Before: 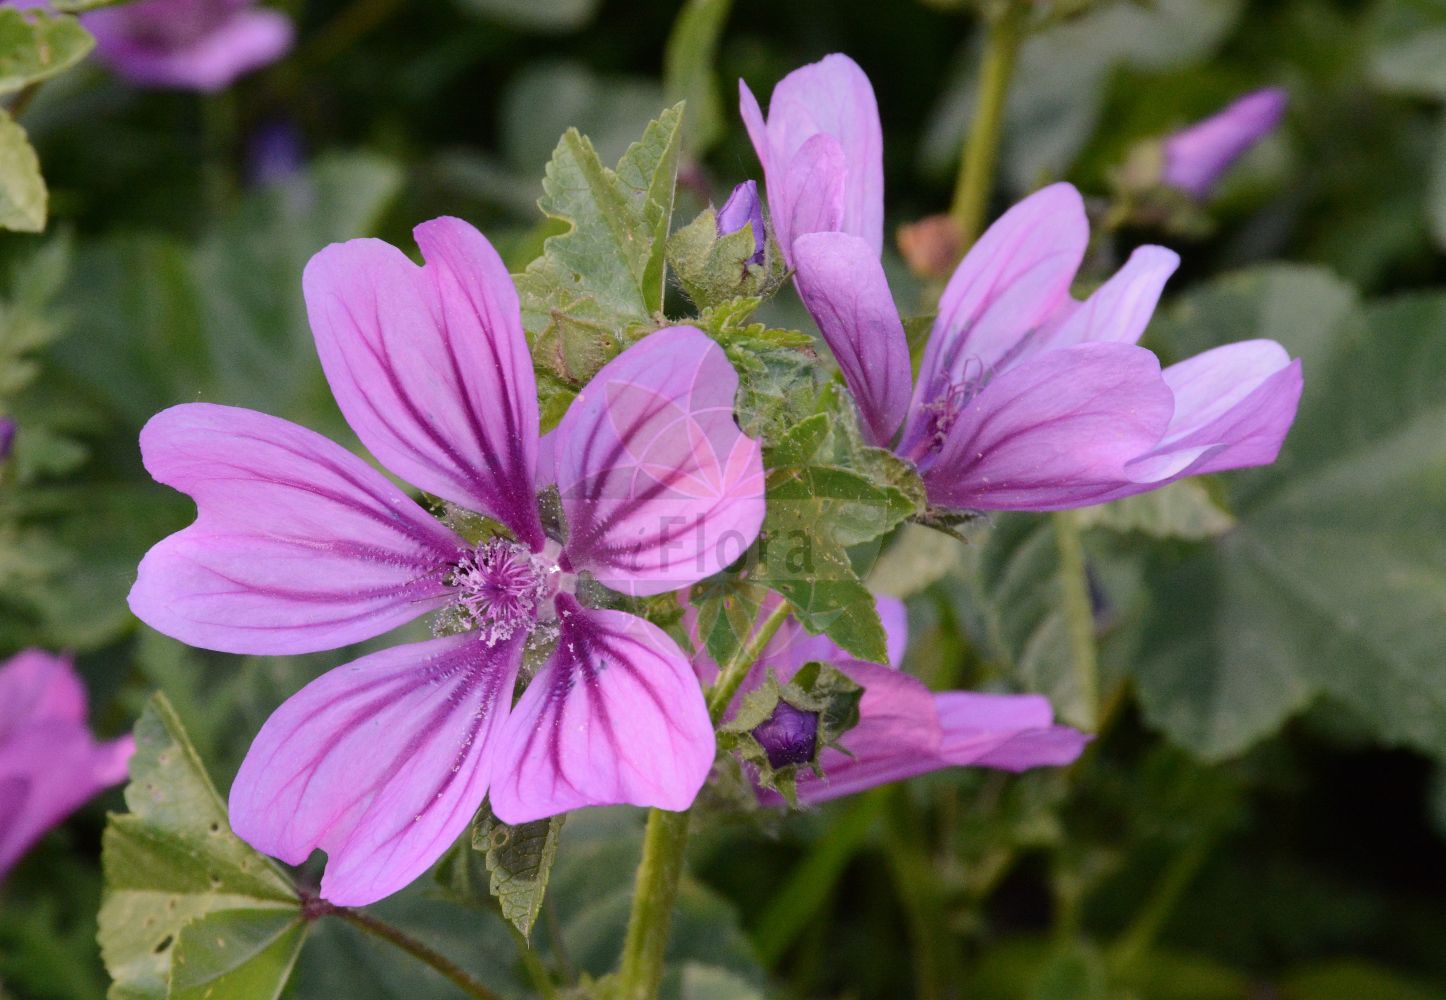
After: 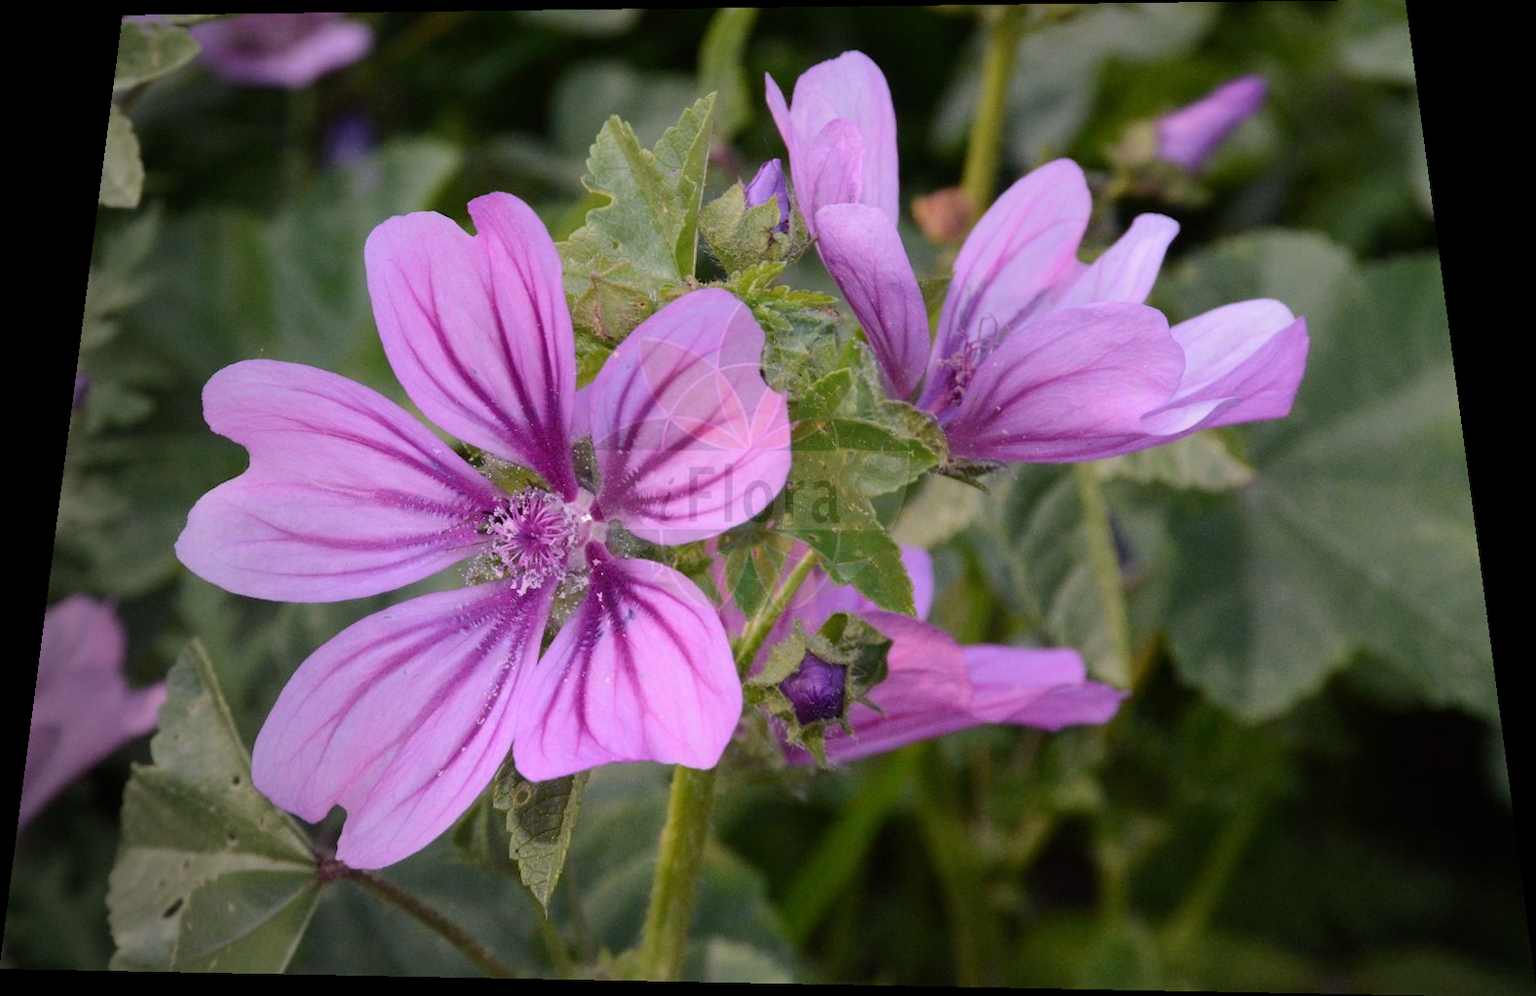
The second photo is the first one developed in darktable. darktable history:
rotate and perspective: rotation 0.128°, lens shift (vertical) -0.181, lens shift (horizontal) -0.044, shear 0.001, automatic cropping off
vignetting: fall-off start 73.57%, center (0.22, -0.235)
